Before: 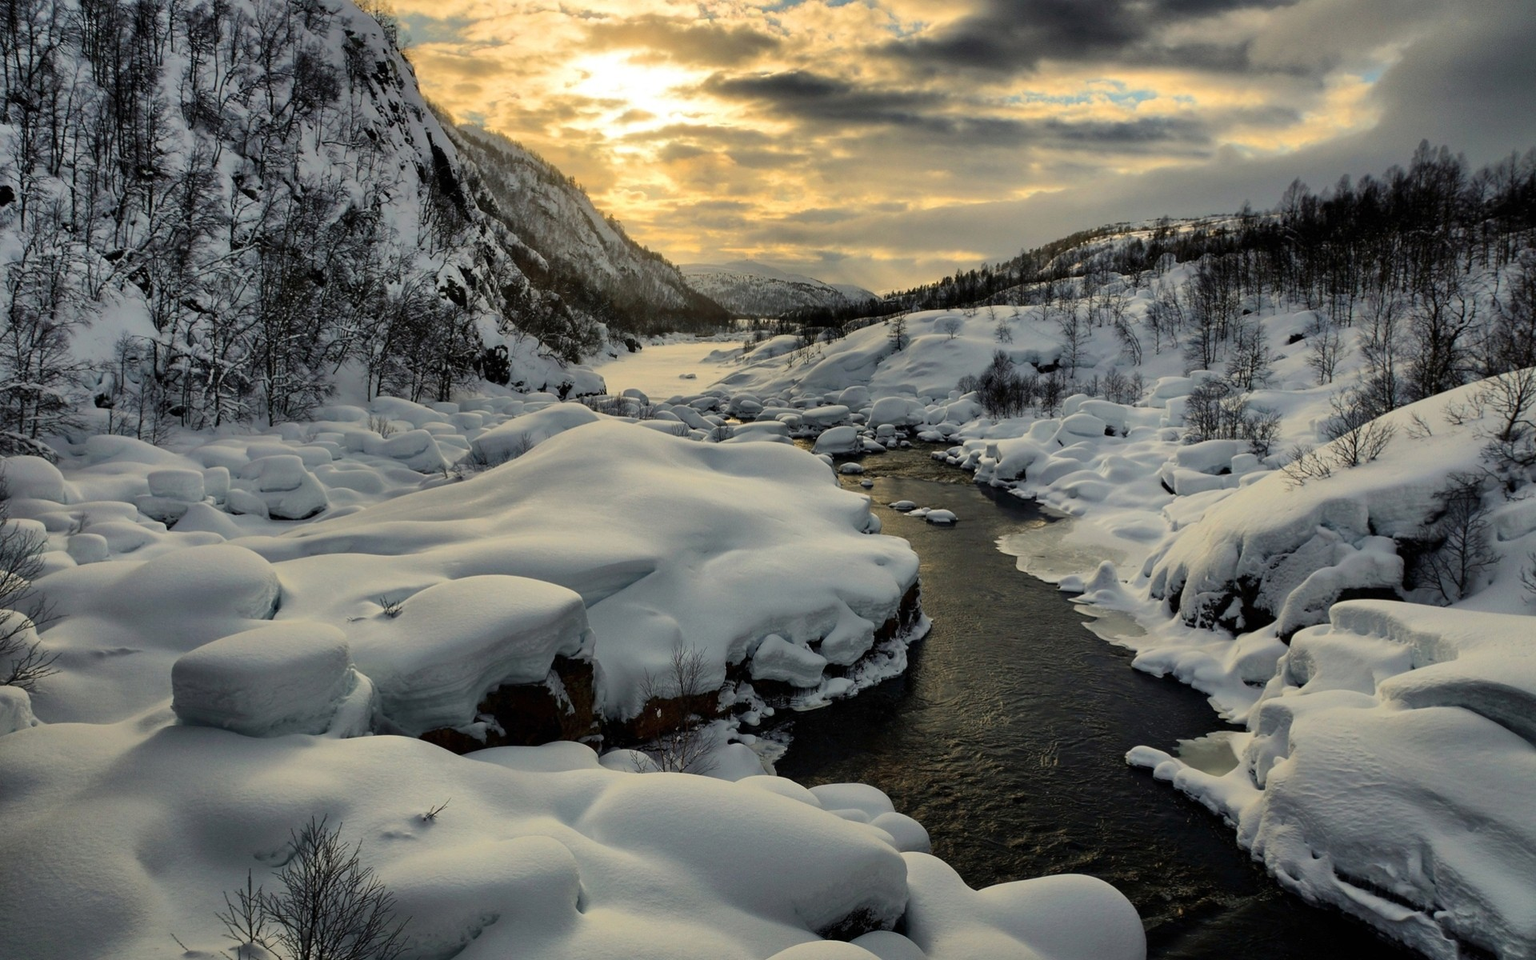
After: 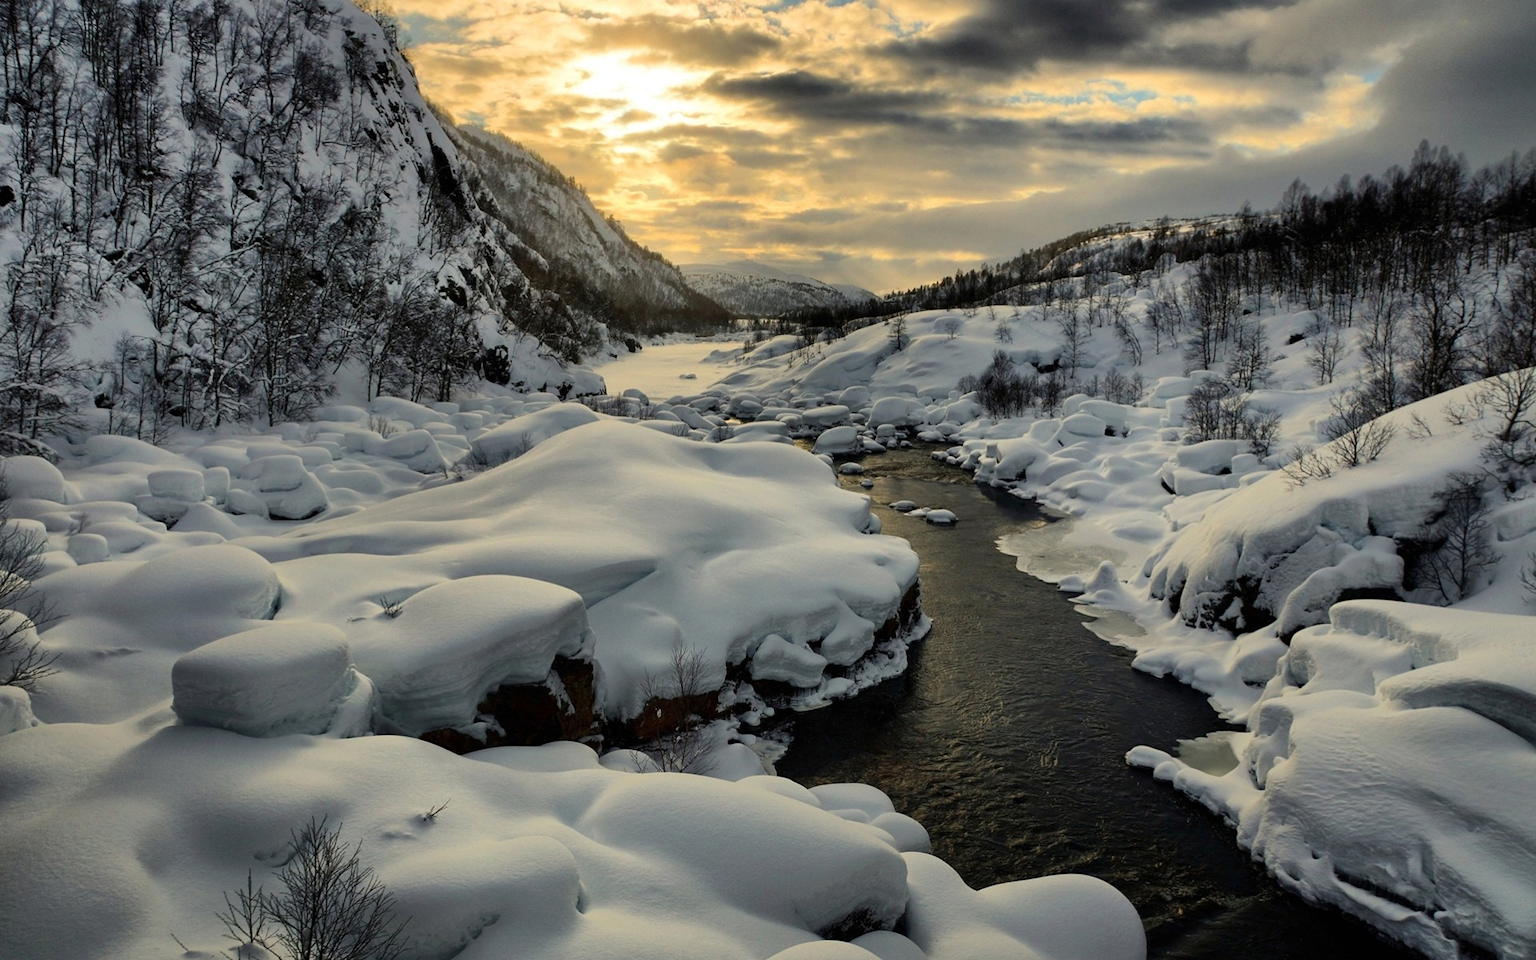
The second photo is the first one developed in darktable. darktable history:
contrast brightness saturation: contrast 0.048
